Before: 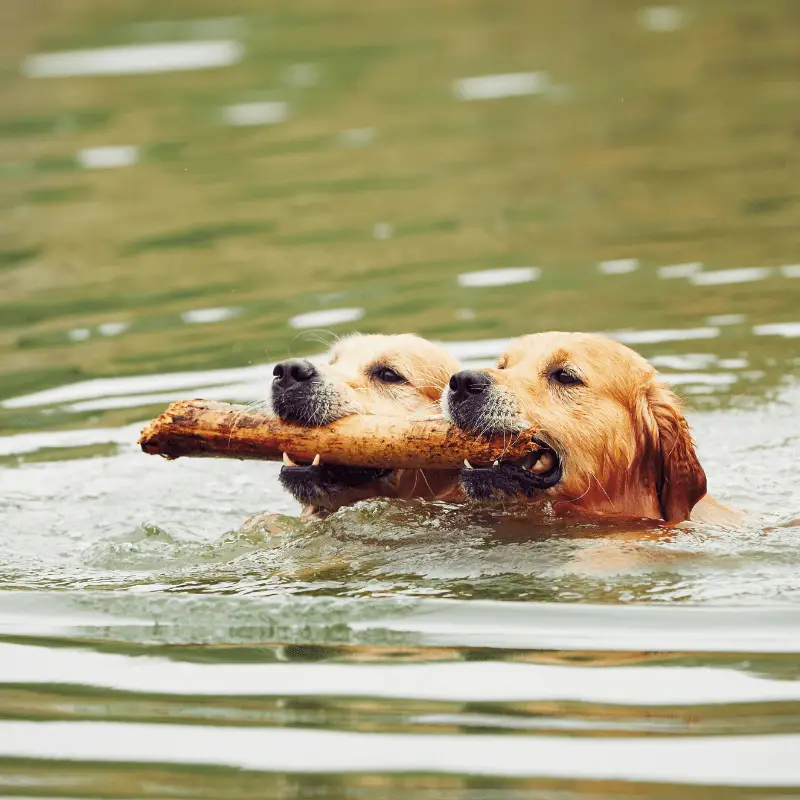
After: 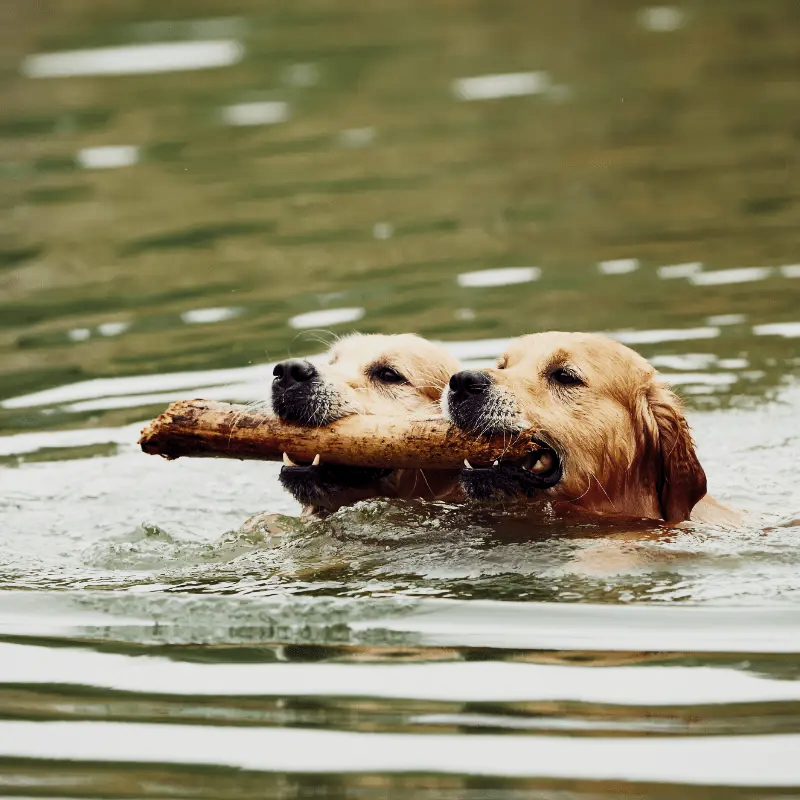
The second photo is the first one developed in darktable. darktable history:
tone curve: curves: ch0 [(0, 0) (0.56, 0.467) (0.846, 0.934) (1, 1)]
filmic rgb: black relative exposure -7.65 EV, white relative exposure 4.56 EV, hardness 3.61
